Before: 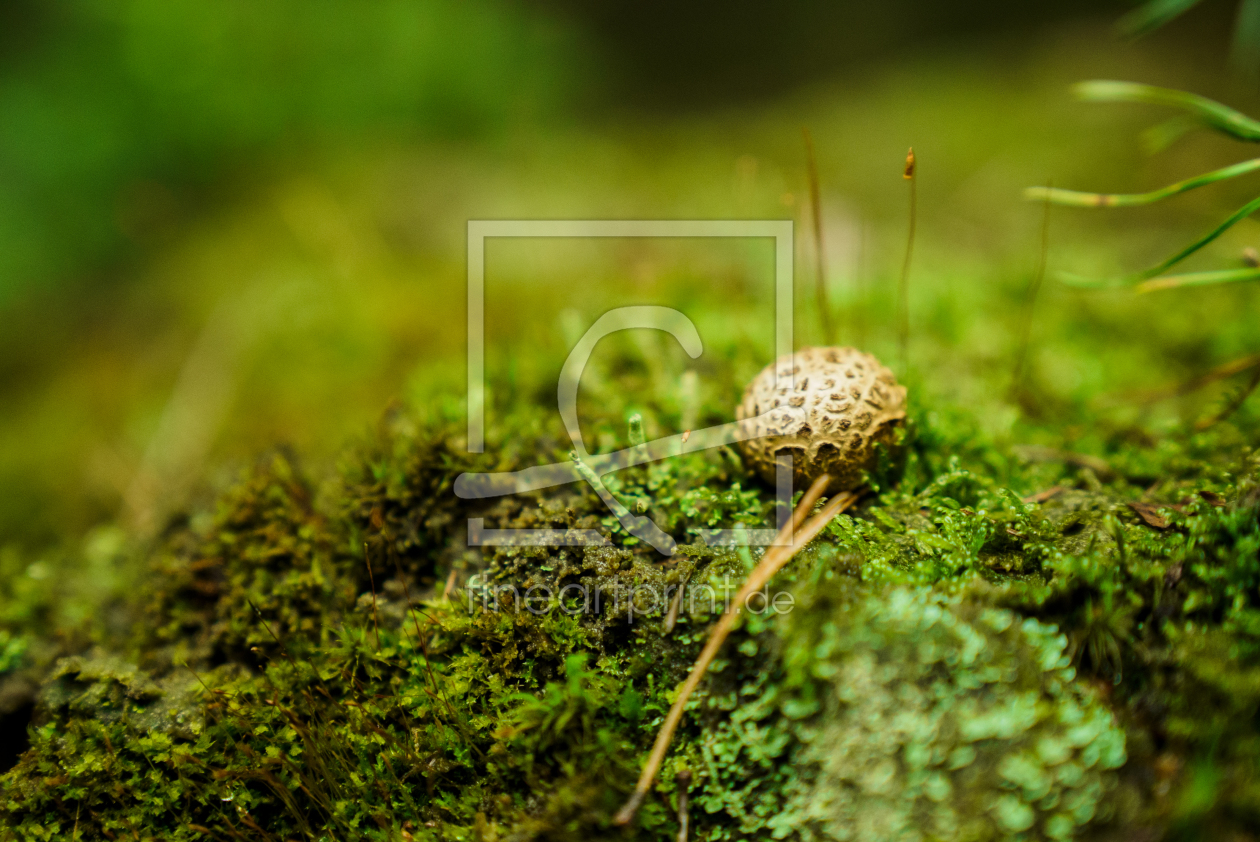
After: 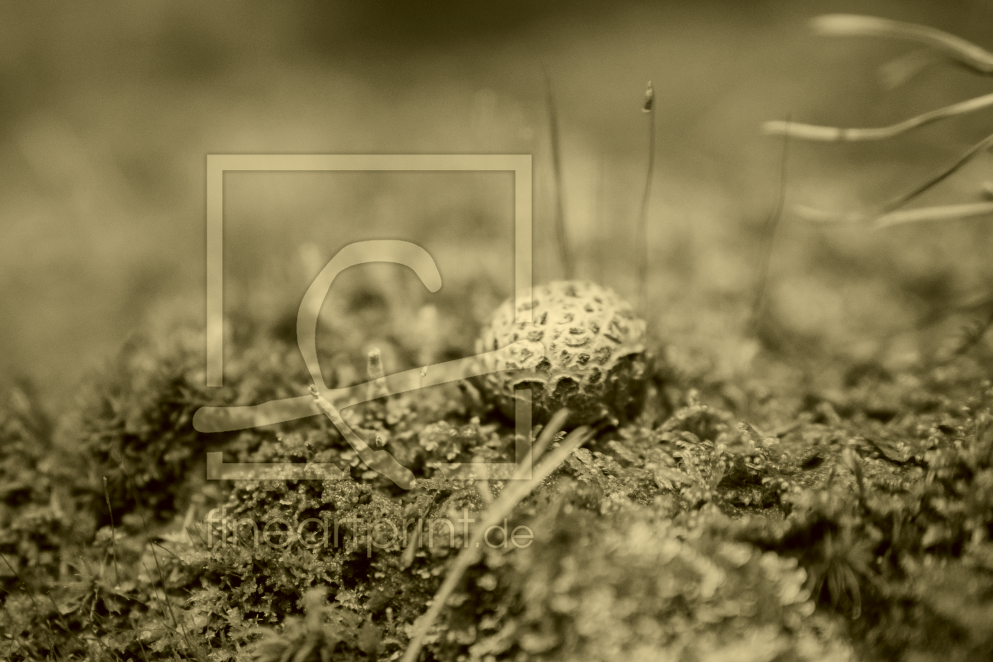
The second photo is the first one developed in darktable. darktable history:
color correction: highlights a* 0.162, highlights b* 29.53, shadows a* -0.162, shadows b* 21.09
shadows and highlights: on, module defaults
contrast brightness saturation: saturation -1
crop and rotate: left 20.74%, top 7.912%, right 0.375%, bottom 13.378%
